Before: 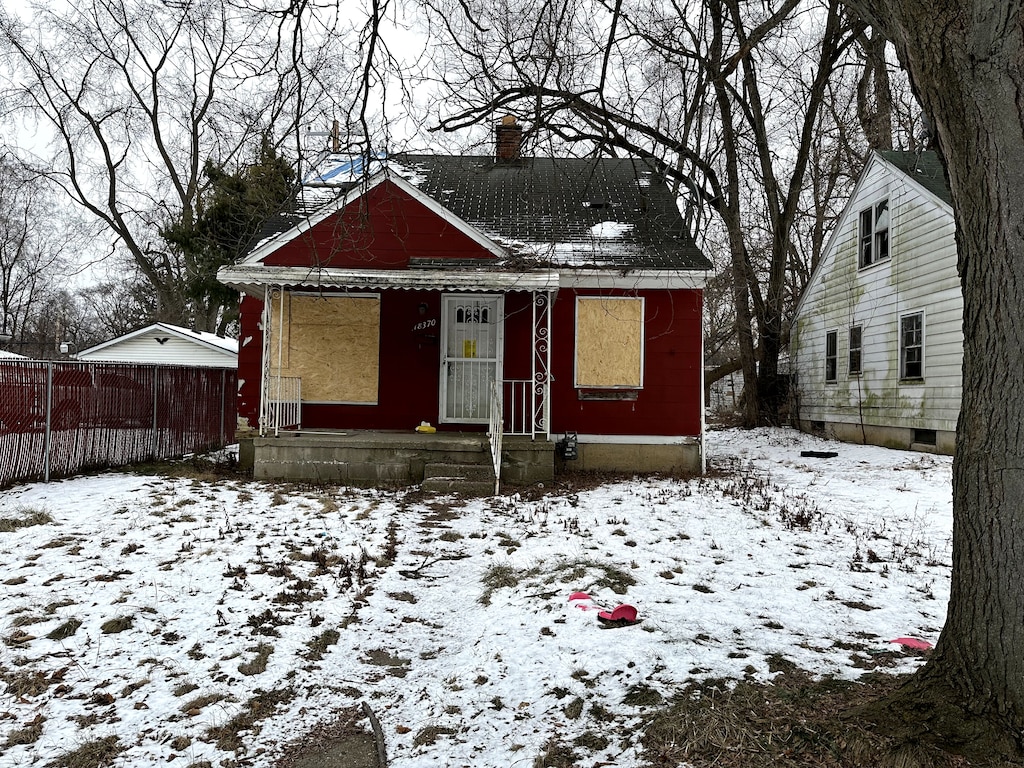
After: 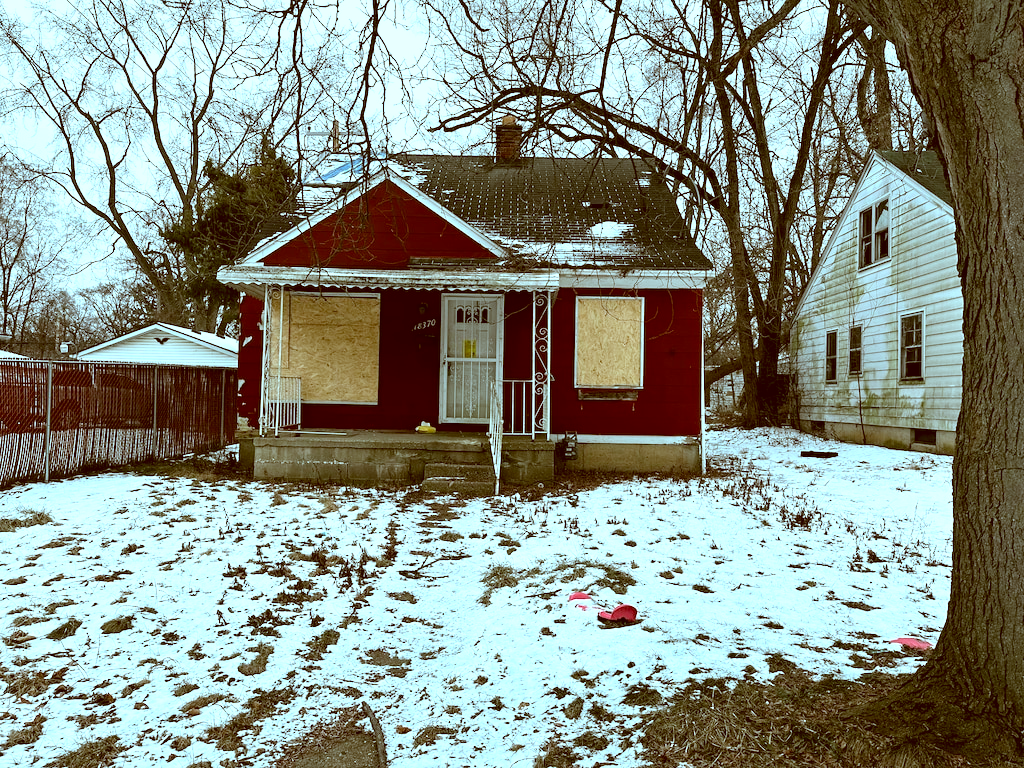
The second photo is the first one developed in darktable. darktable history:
color correction: highlights a* -14.91, highlights b* -16.86, shadows a* 10.09, shadows b* 30.07
exposure: black level correction 0, exposure 0.499 EV, compensate exposure bias true, compensate highlight preservation false
